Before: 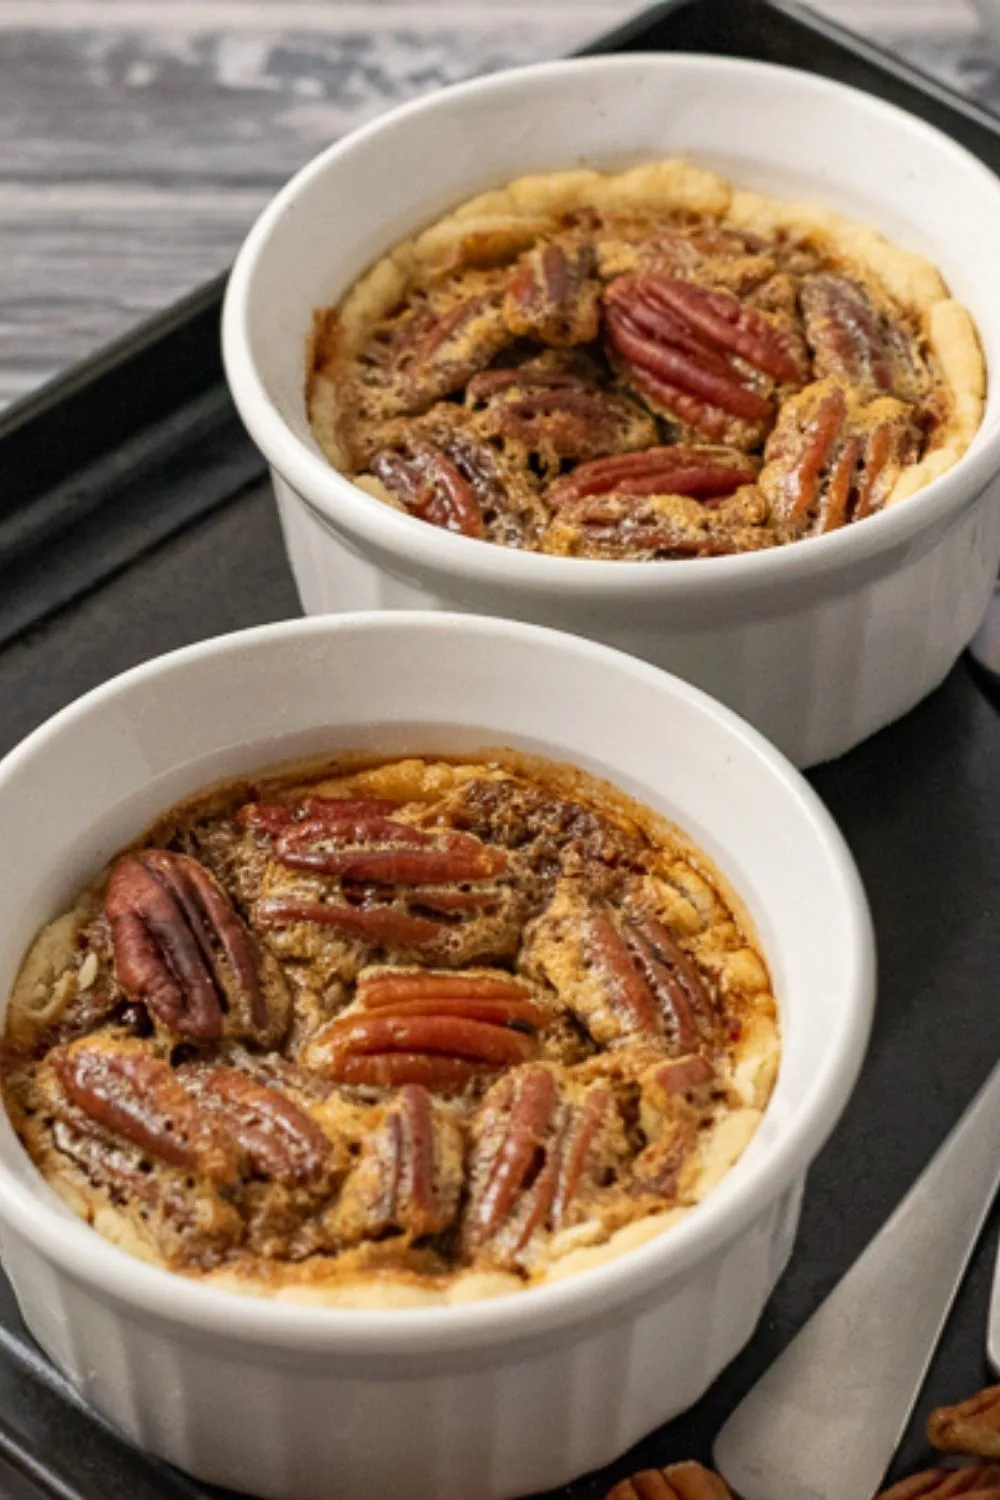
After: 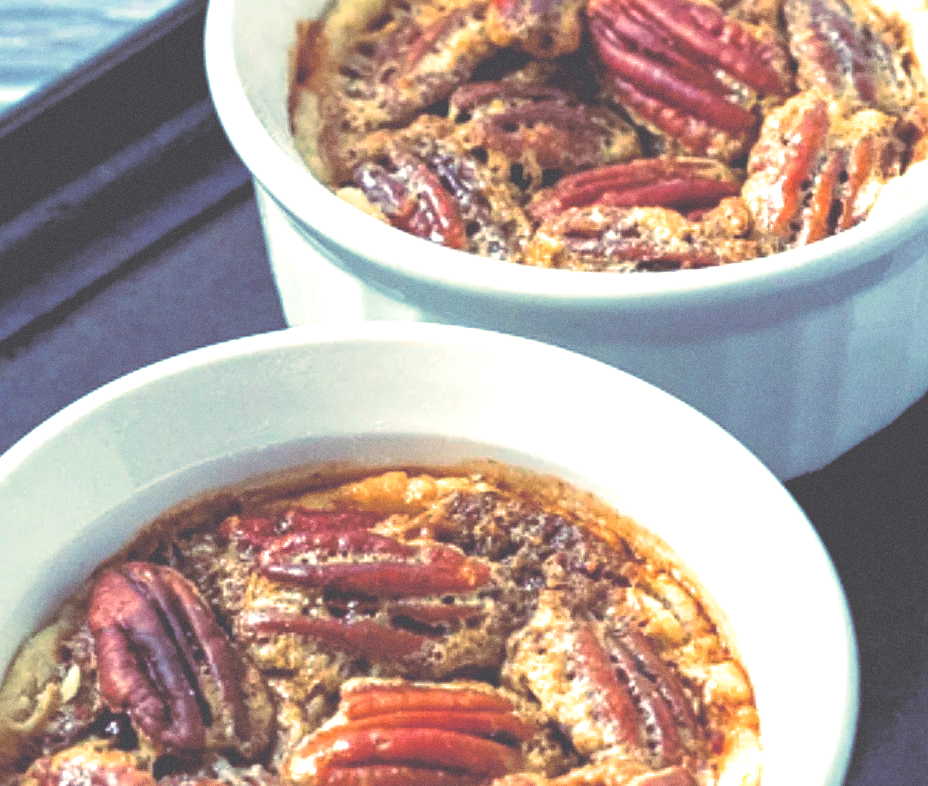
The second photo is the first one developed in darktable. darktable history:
levels: levels [0, 0.43, 0.984]
crop: left 1.744%, top 19.225%, right 5.069%, bottom 28.357%
split-toning: shadows › hue 36°, shadows › saturation 0.05, highlights › hue 10.8°, highlights › saturation 0.15, compress 40%
grain: coarseness 0.47 ISO
rgb curve: curves: ch0 [(0, 0.186) (0.314, 0.284) (0.576, 0.466) (0.805, 0.691) (0.936, 0.886)]; ch1 [(0, 0.186) (0.314, 0.284) (0.581, 0.534) (0.771, 0.746) (0.936, 0.958)]; ch2 [(0, 0.216) (0.275, 0.39) (1, 1)], mode RGB, independent channels, compensate middle gray true, preserve colors none
sharpen: amount 0.2
exposure: black level correction 0.01, exposure 1 EV, compensate highlight preservation false
white balance: emerald 1
